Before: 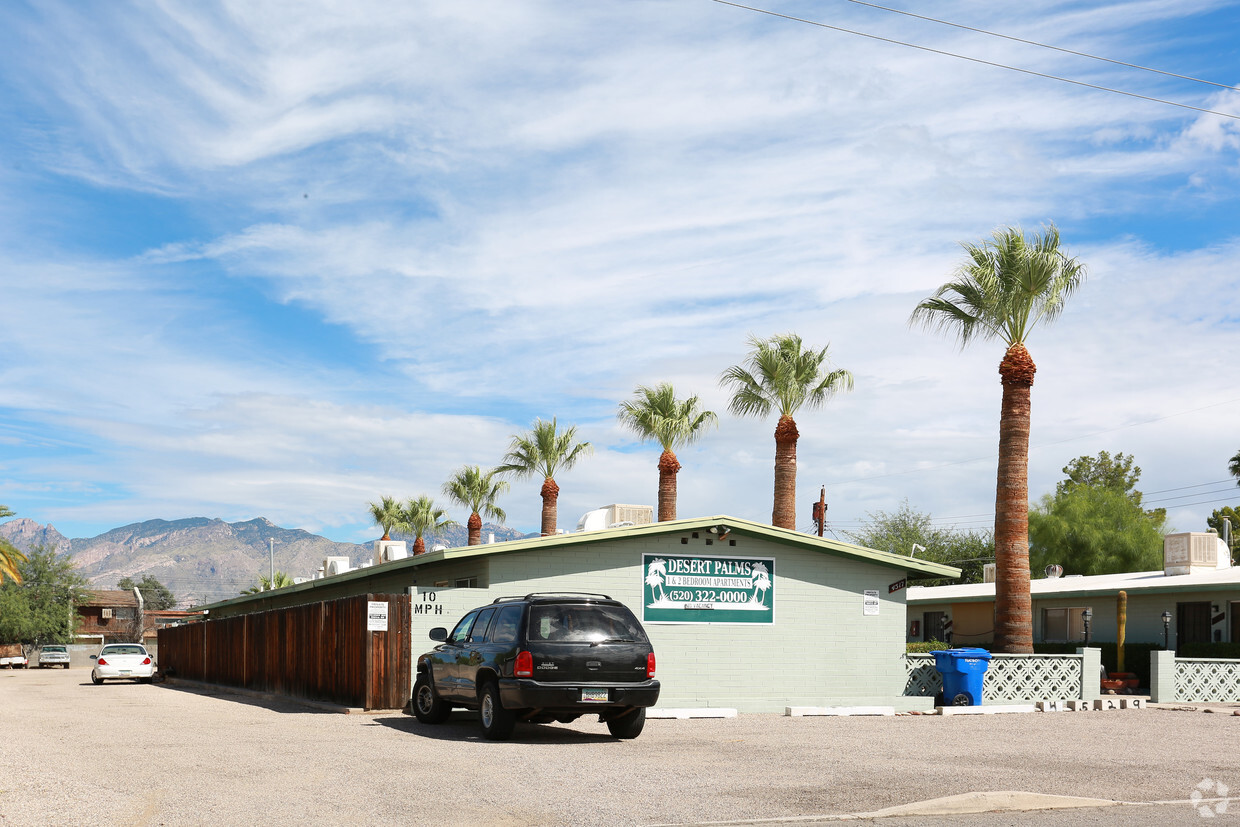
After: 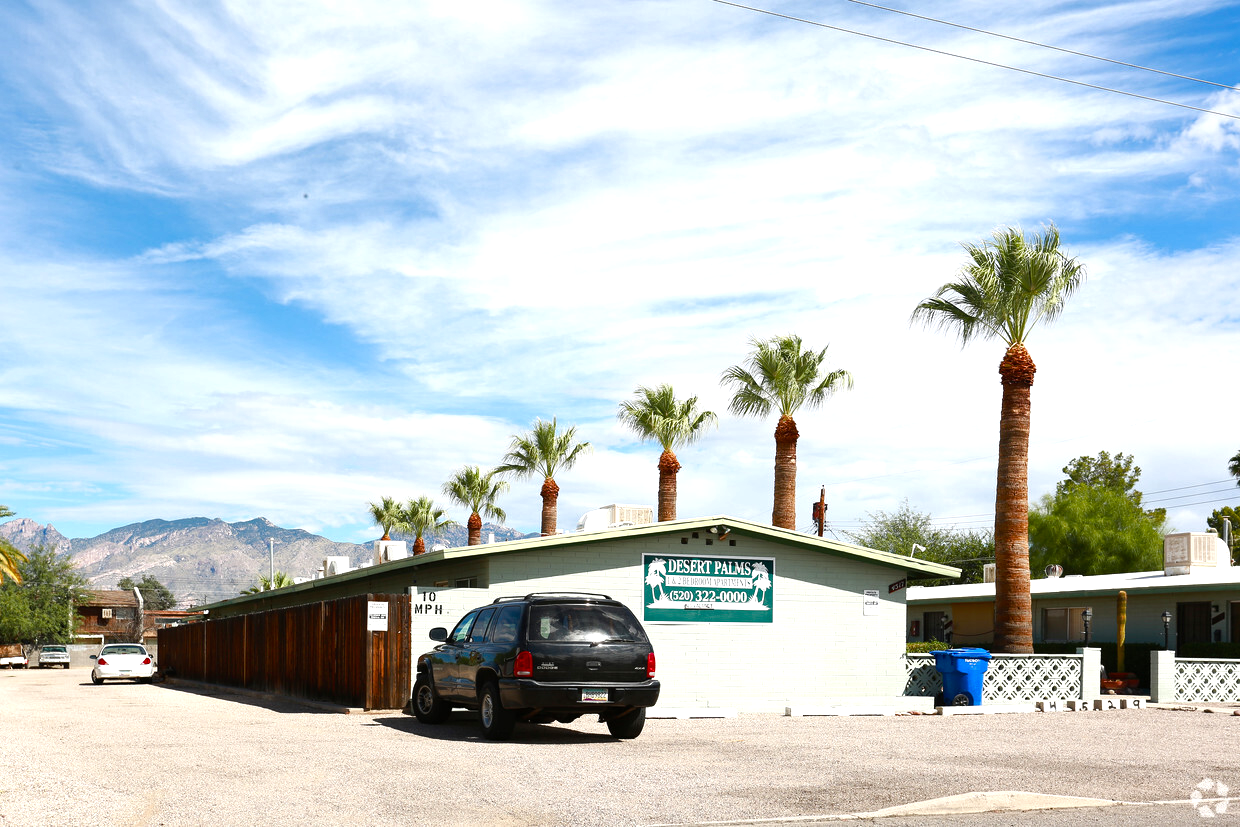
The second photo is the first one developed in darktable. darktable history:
color balance rgb: perceptual saturation grading › global saturation 0.135%, perceptual saturation grading › highlights -17.838%, perceptual saturation grading › mid-tones 33.758%, perceptual saturation grading › shadows 50.469%, perceptual brilliance grading › global brilliance 14.761%, perceptual brilliance grading › shadows -35.696%
